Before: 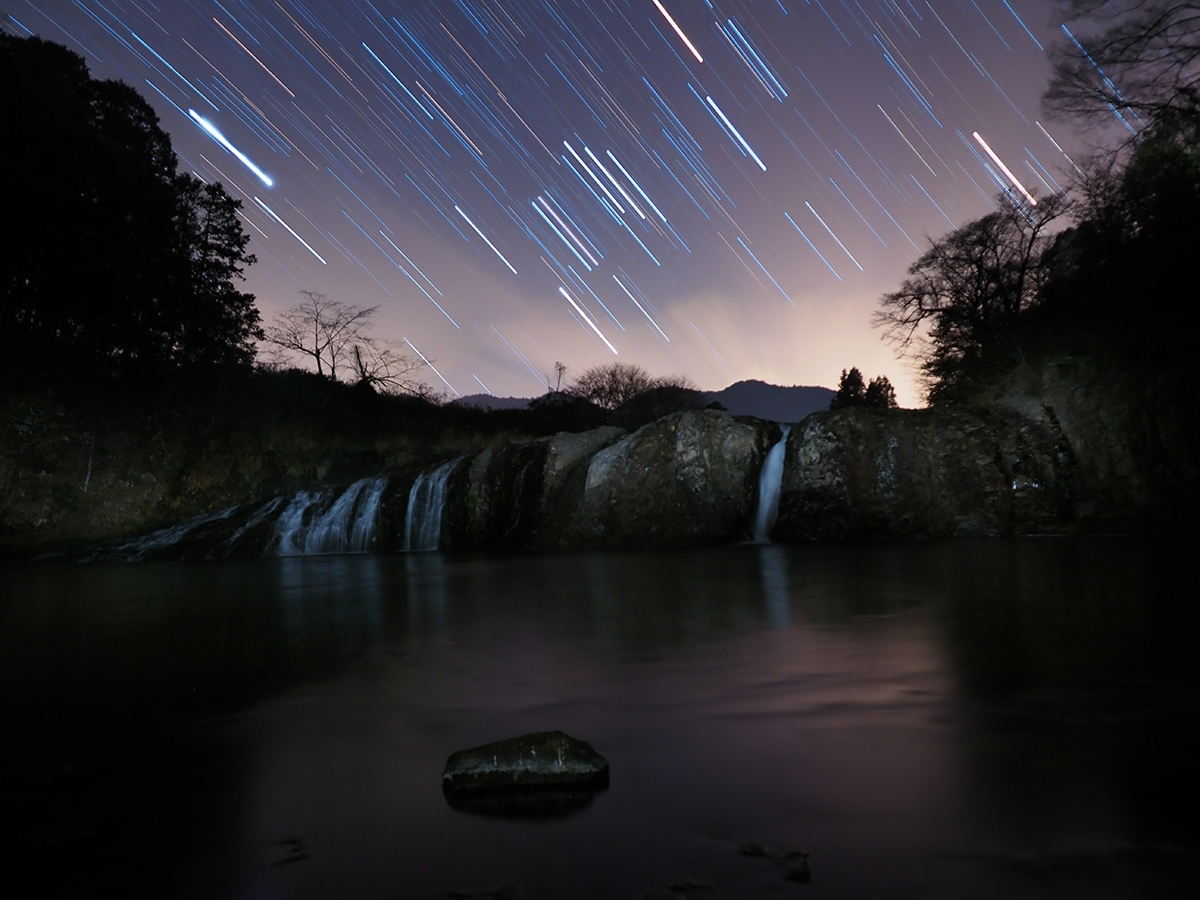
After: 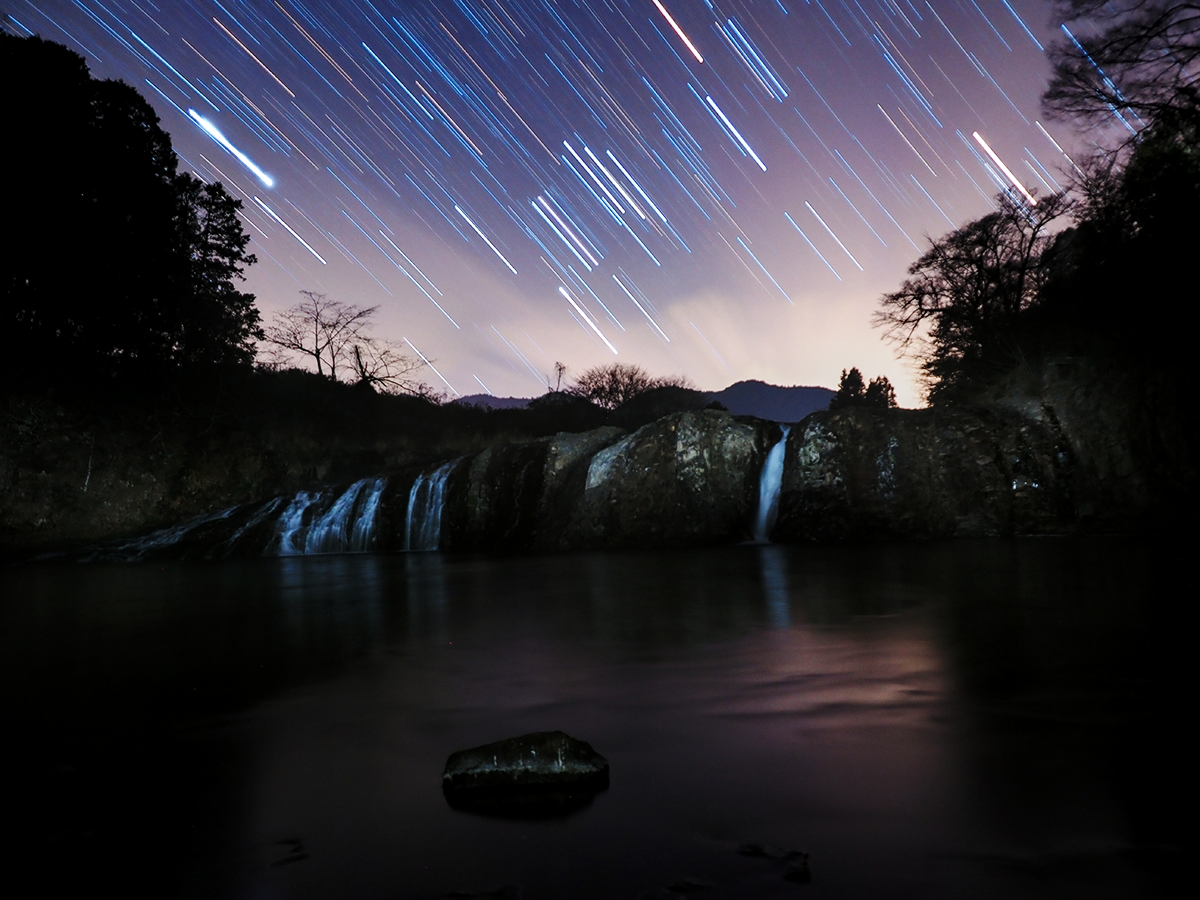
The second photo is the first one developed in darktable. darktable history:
base curve: curves: ch0 [(0, 0) (0.036, 0.025) (0.121, 0.166) (0.206, 0.329) (0.605, 0.79) (1, 1)], preserve colors none
local contrast: detail 130%
color correction: highlights a* 0.003, highlights b* -0.283
tone equalizer: on, module defaults
